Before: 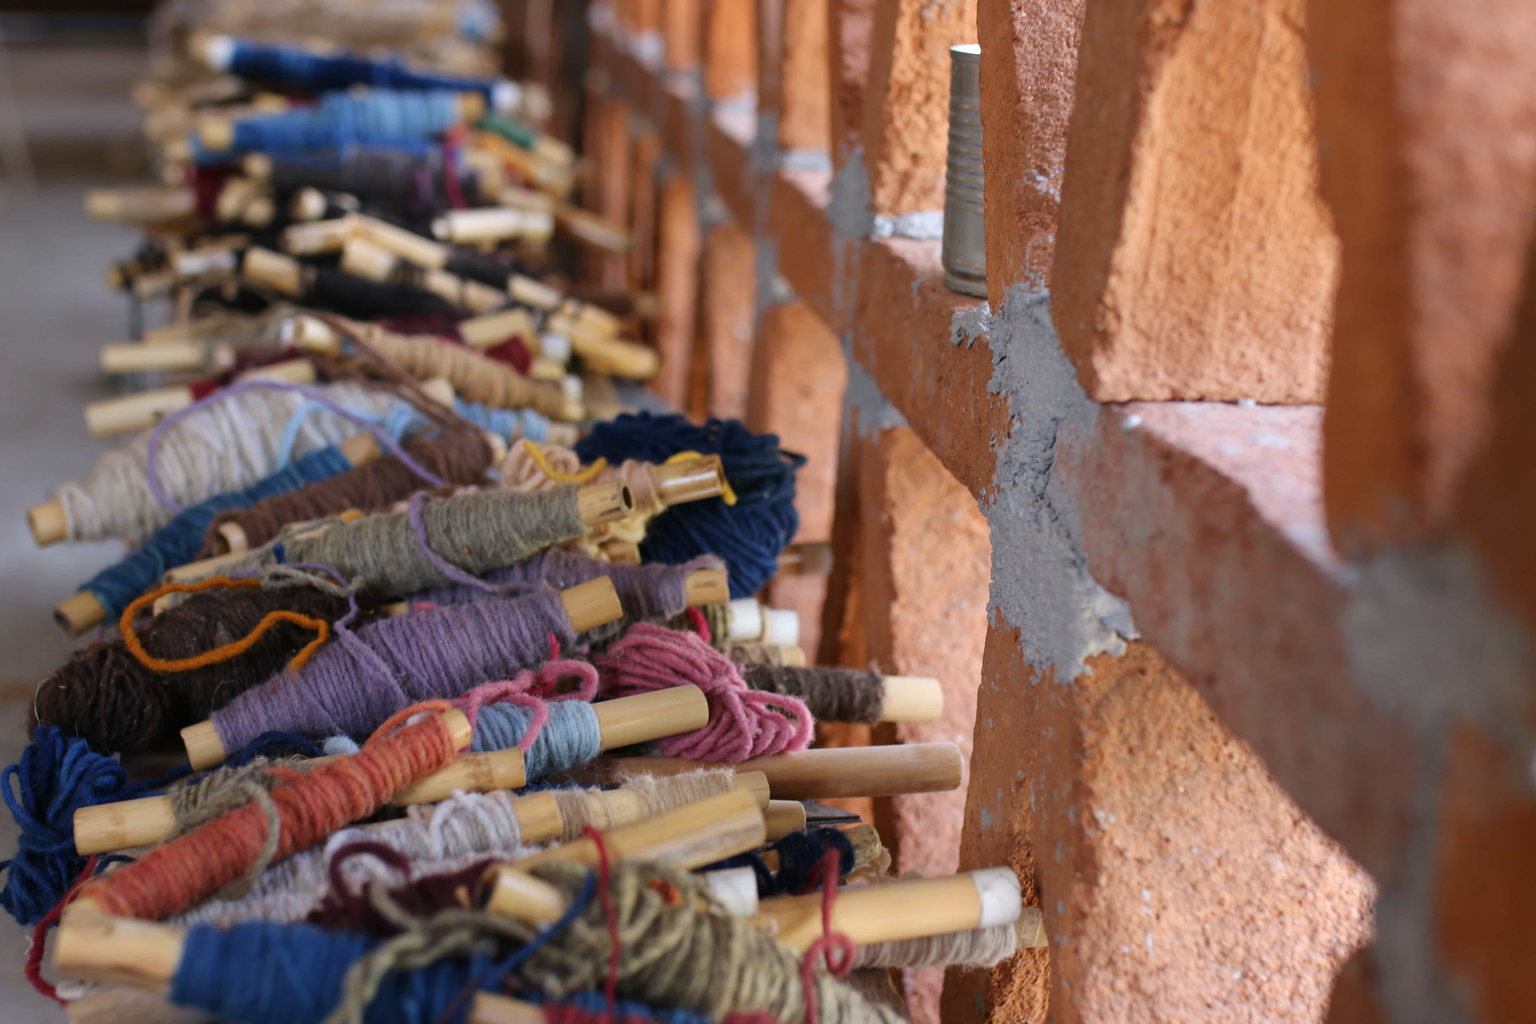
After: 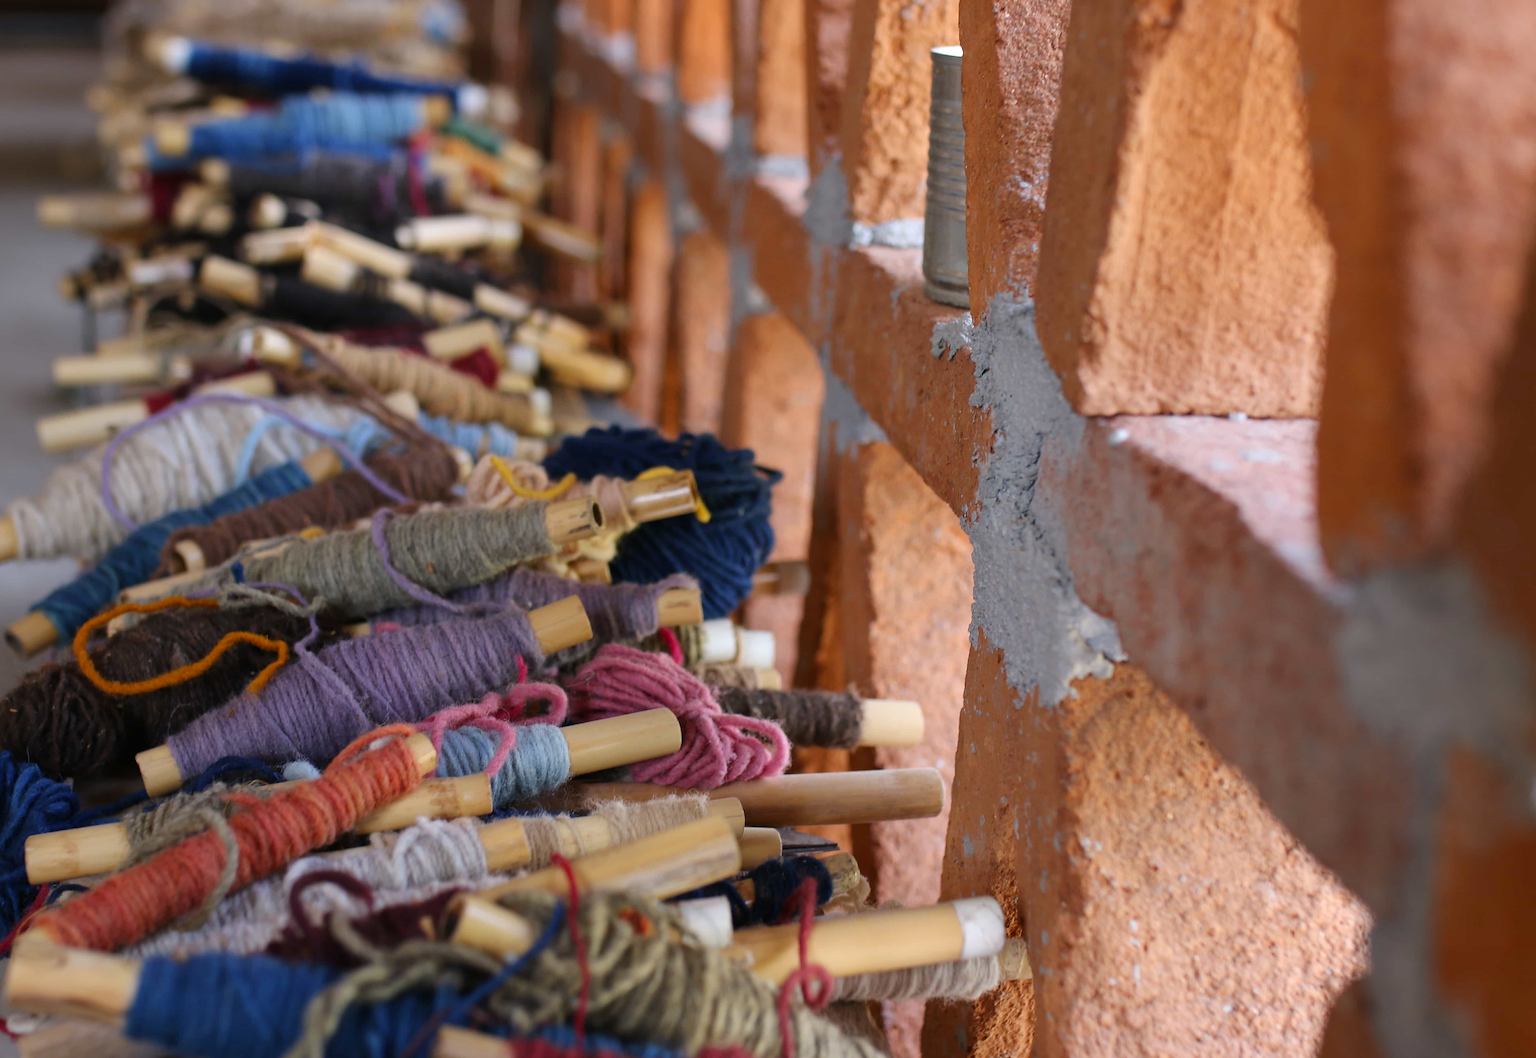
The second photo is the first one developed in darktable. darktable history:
crop and rotate: left 3.246%
sharpen: on, module defaults
color balance rgb: perceptual saturation grading › global saturation 17.448%, global vibrance -23.336%
